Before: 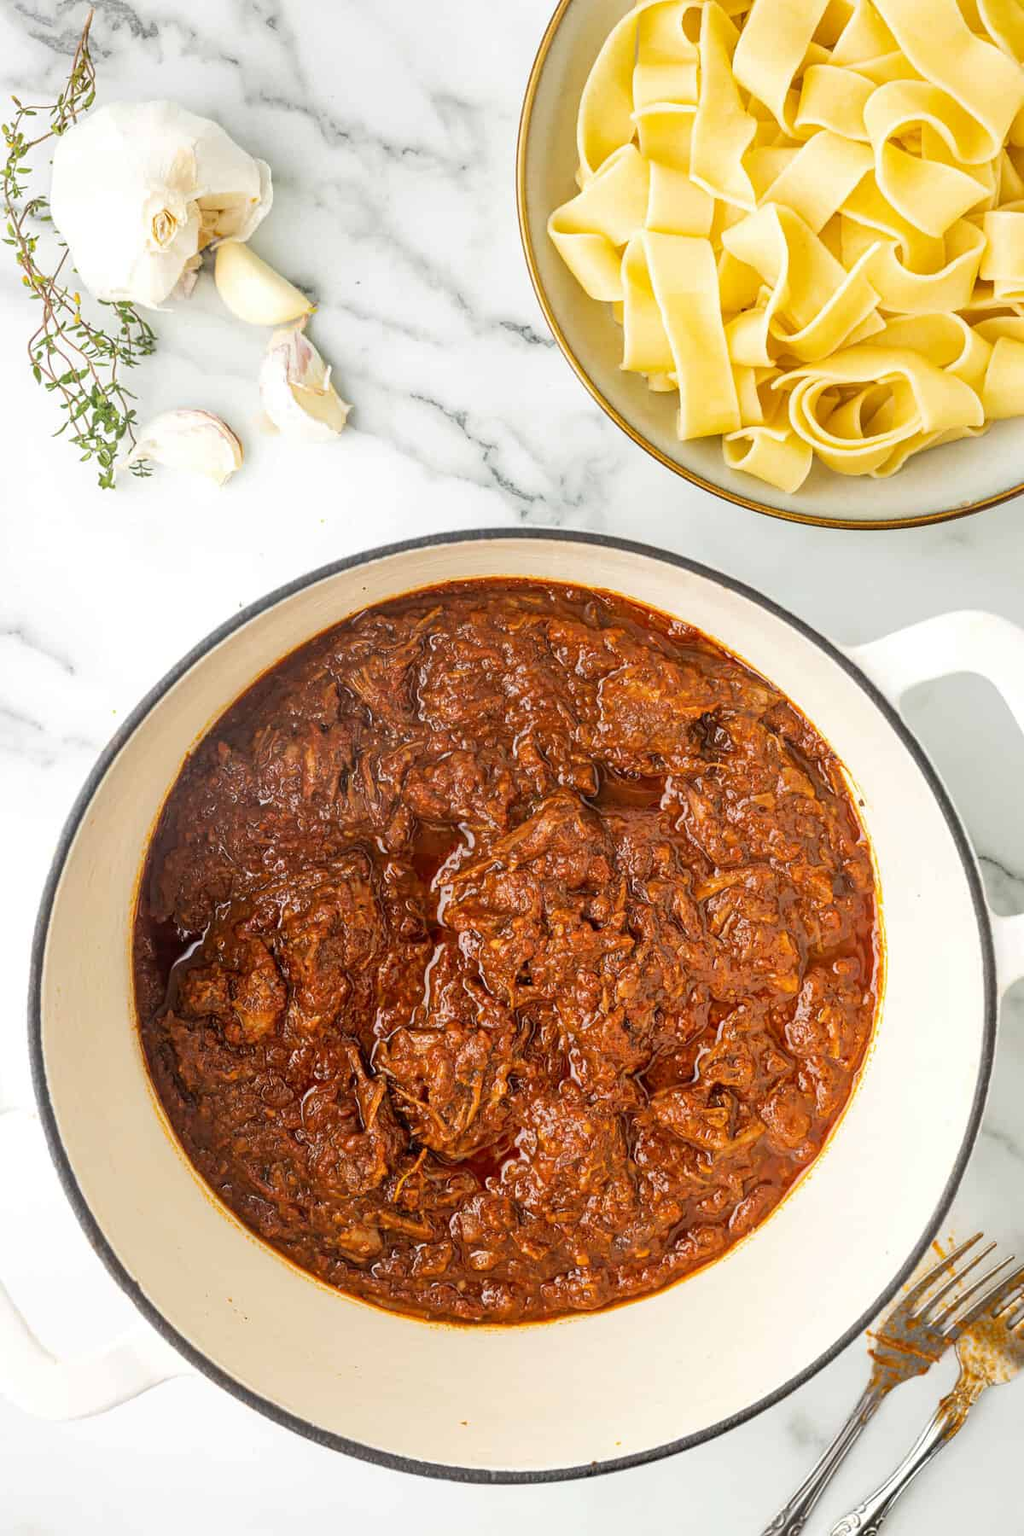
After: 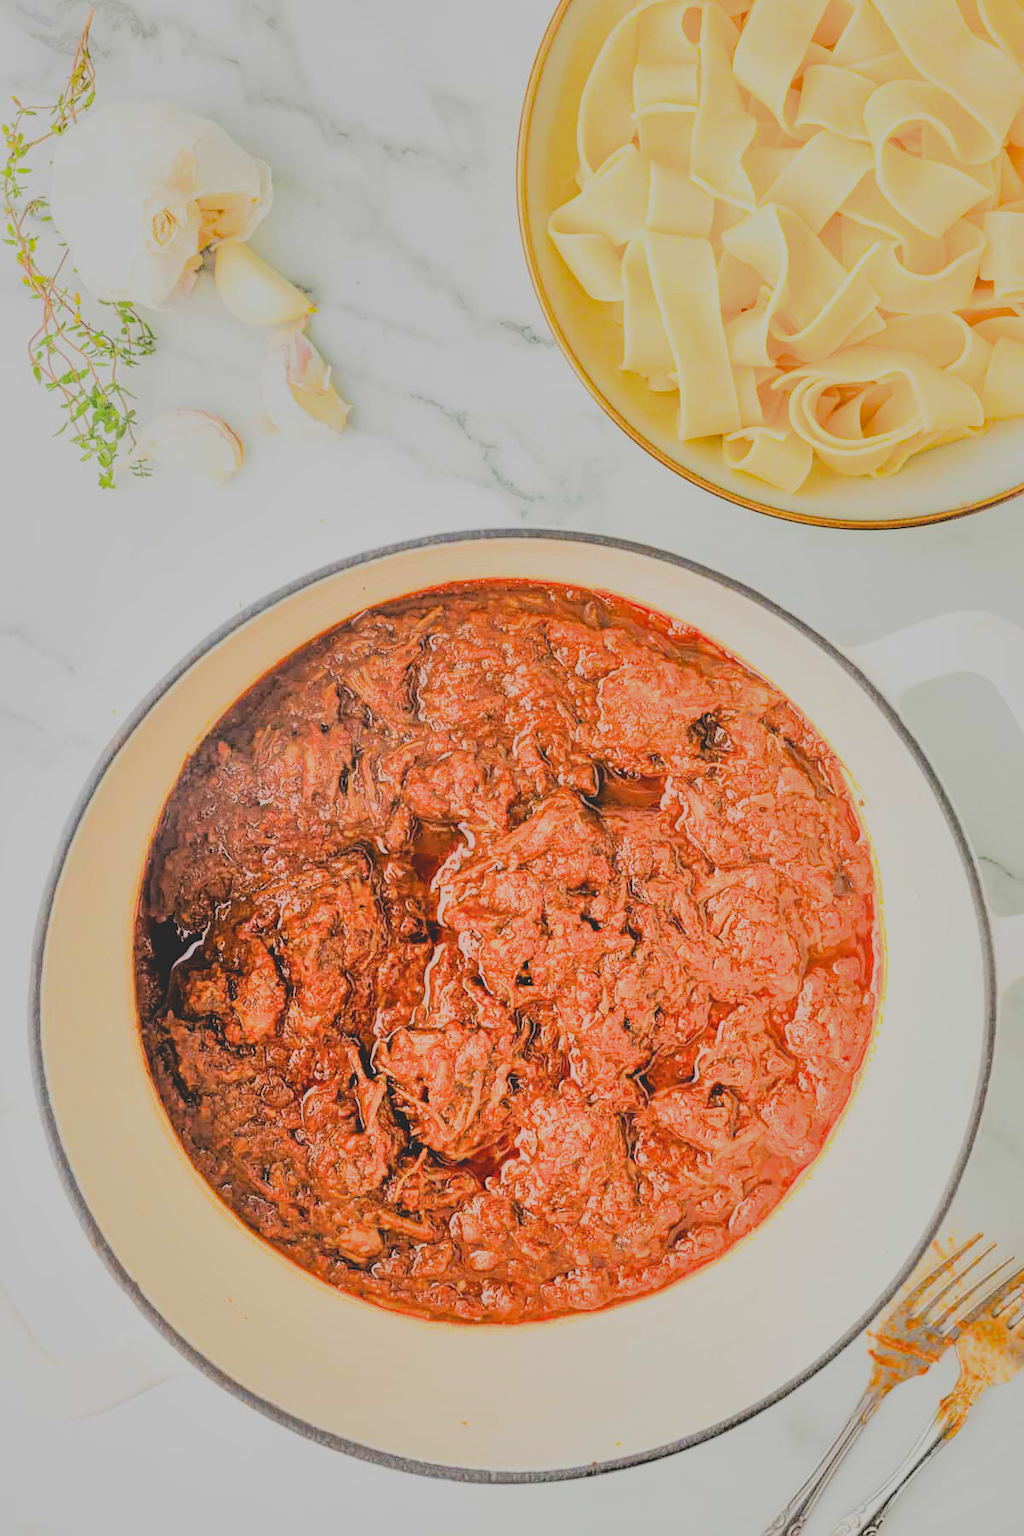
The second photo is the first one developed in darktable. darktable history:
contrast brightness saturation: contrast -0.292
tone equalizer: -7 EV 0.158 EV, -6 EV 0.562 EV, -5 EV 1.15 EV, -4 EV 1.34 EV, -3 EV 1.18 EV, -2 EV 0.6 EV, -1 EV 0.167 EV, edges refinement/feathering 500, mask exposure compensation -1.57 EV, preserve details no
shadows and highlights: shadows 30.22
filmic rgb: black relative exposure -3.97 EV, white relative exposure 2.99 EV, hardness 3.01, contrast 1.506
